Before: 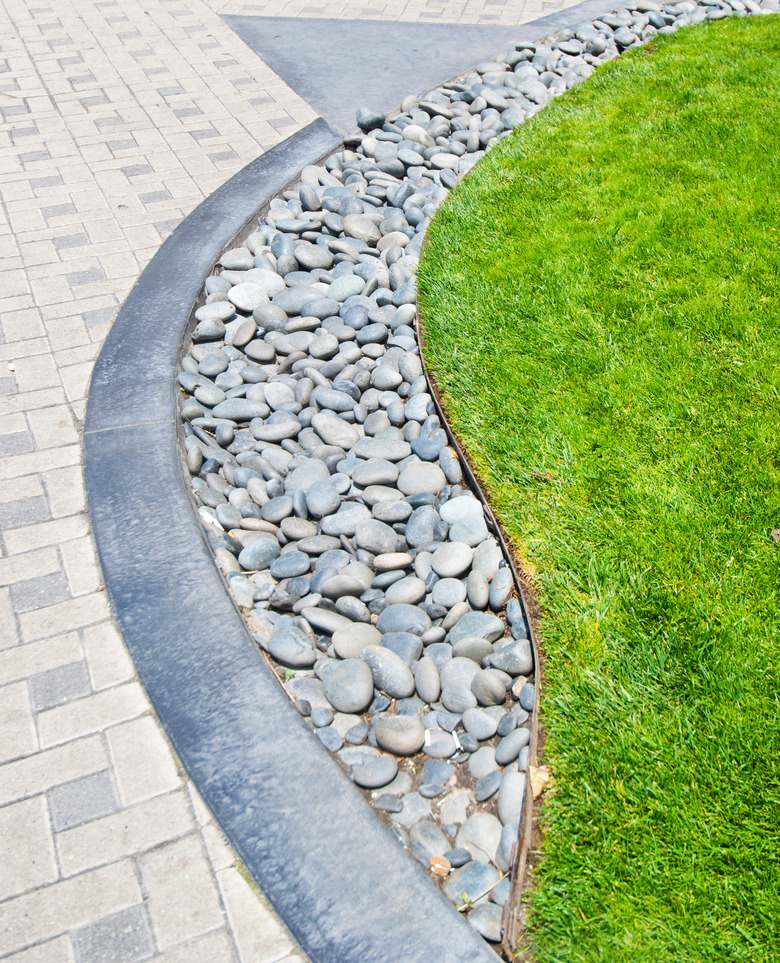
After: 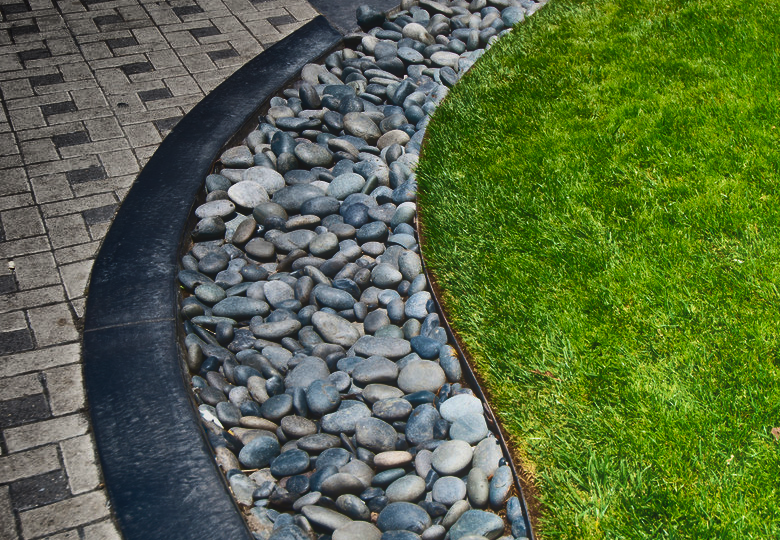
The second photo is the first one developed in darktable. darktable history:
shadows and highlights: radius 124.53, shadows 99.59, white point adjustment -2.95, highlights -98.09, shadows color adjustment 99.16%, highlights color adjustment 0.406%, soften with gaussian
velvia: strength 75%
crop and rotate: top 10.623%, bottom 33.245%
haze removal: strength -0.102, compatibility mode true, adaptive false
